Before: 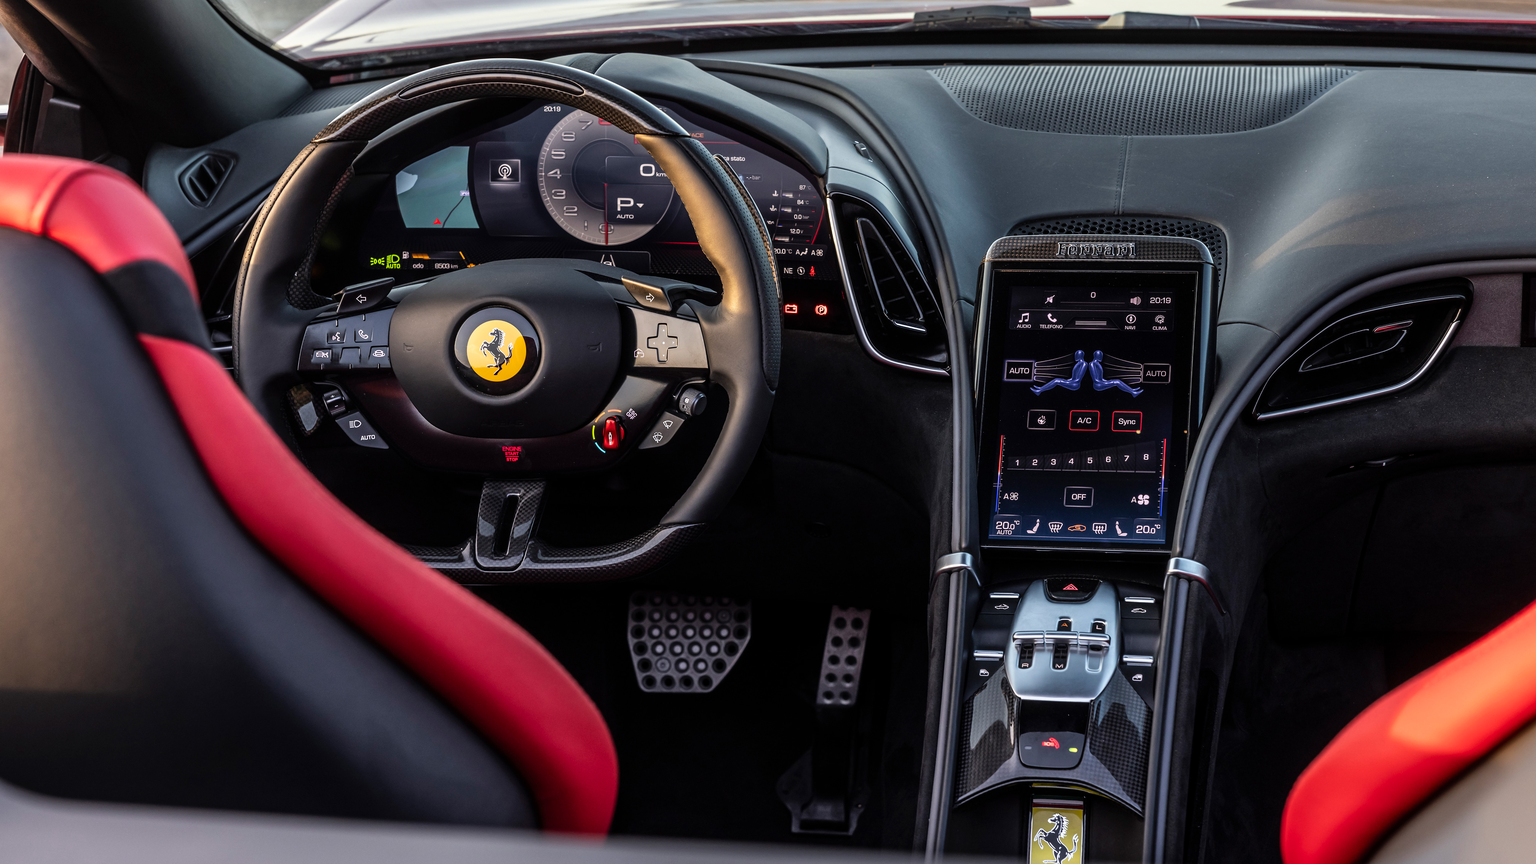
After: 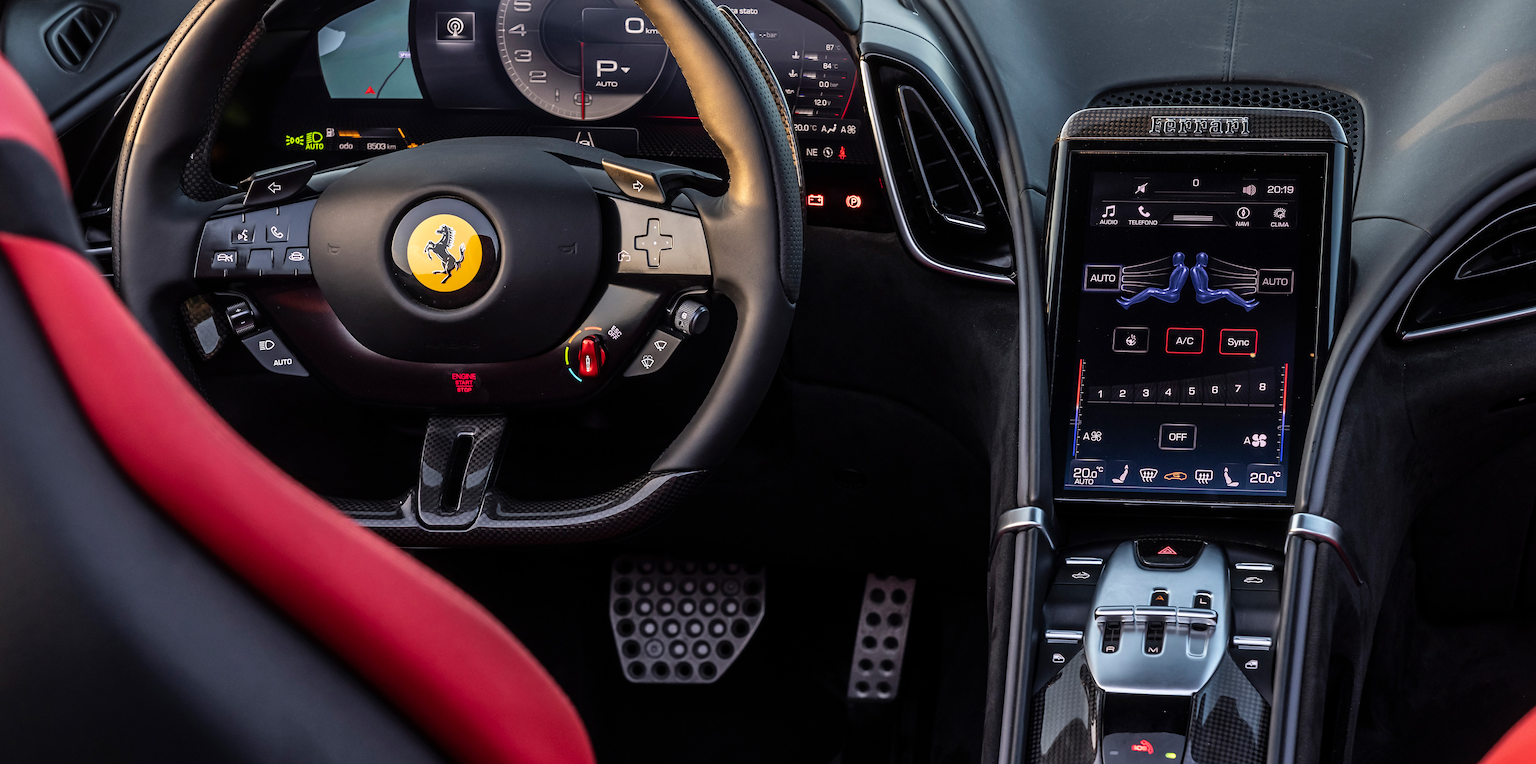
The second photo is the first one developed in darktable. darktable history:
crop: left 9.363%, top 17.398%, right 11.204%, bottom 12.342%
